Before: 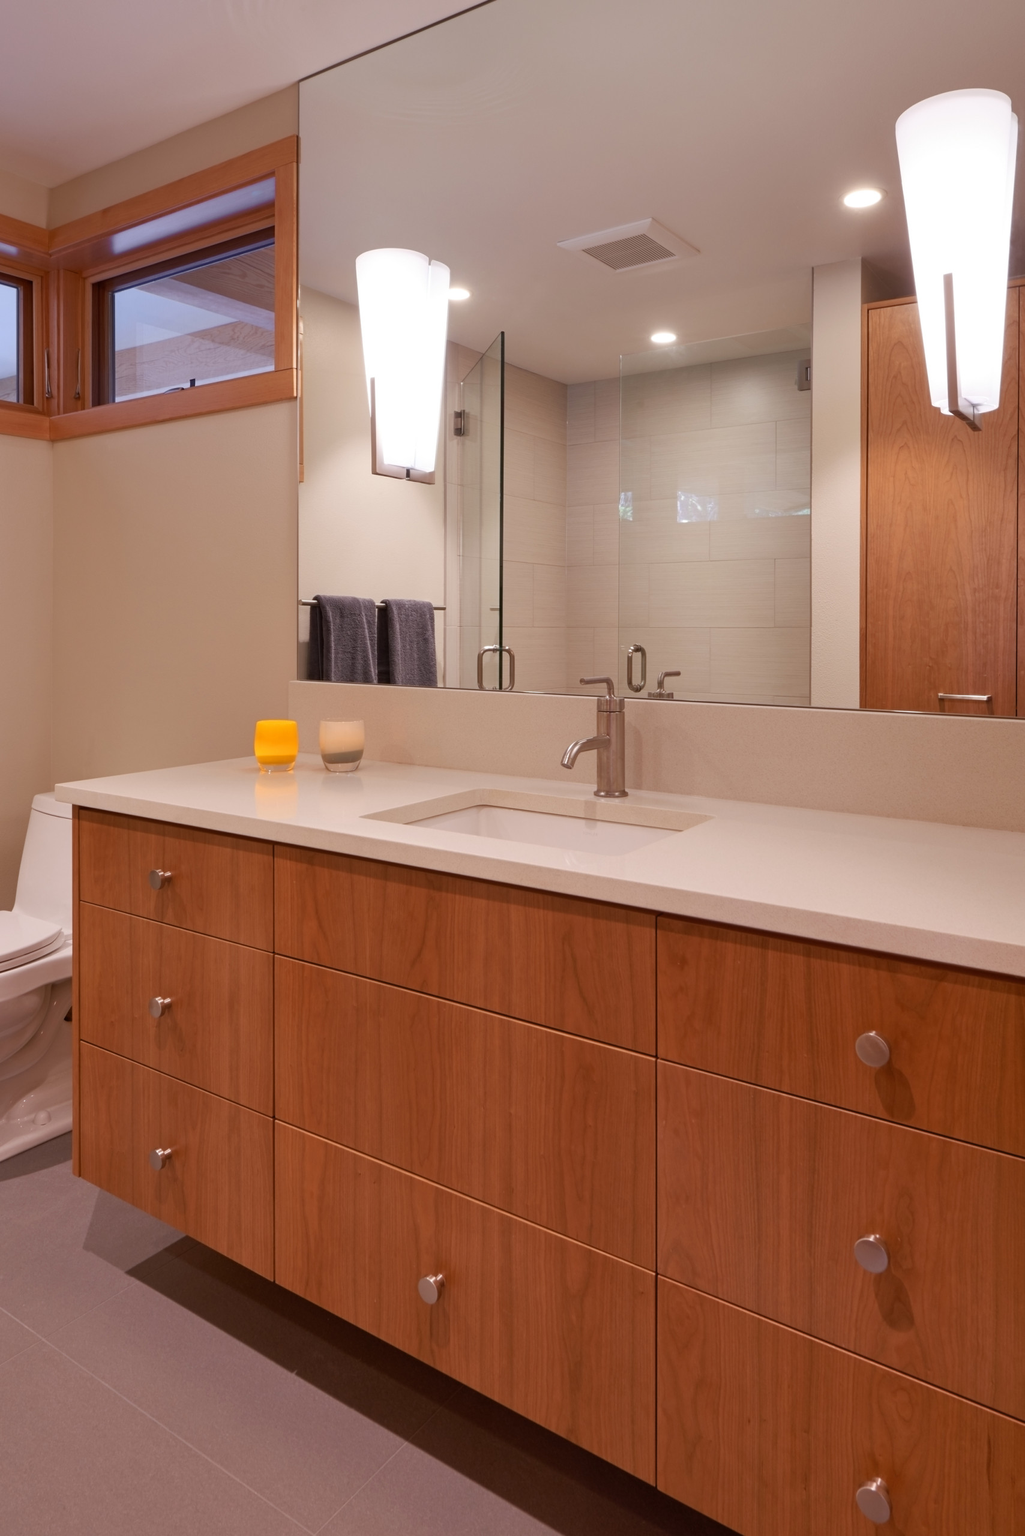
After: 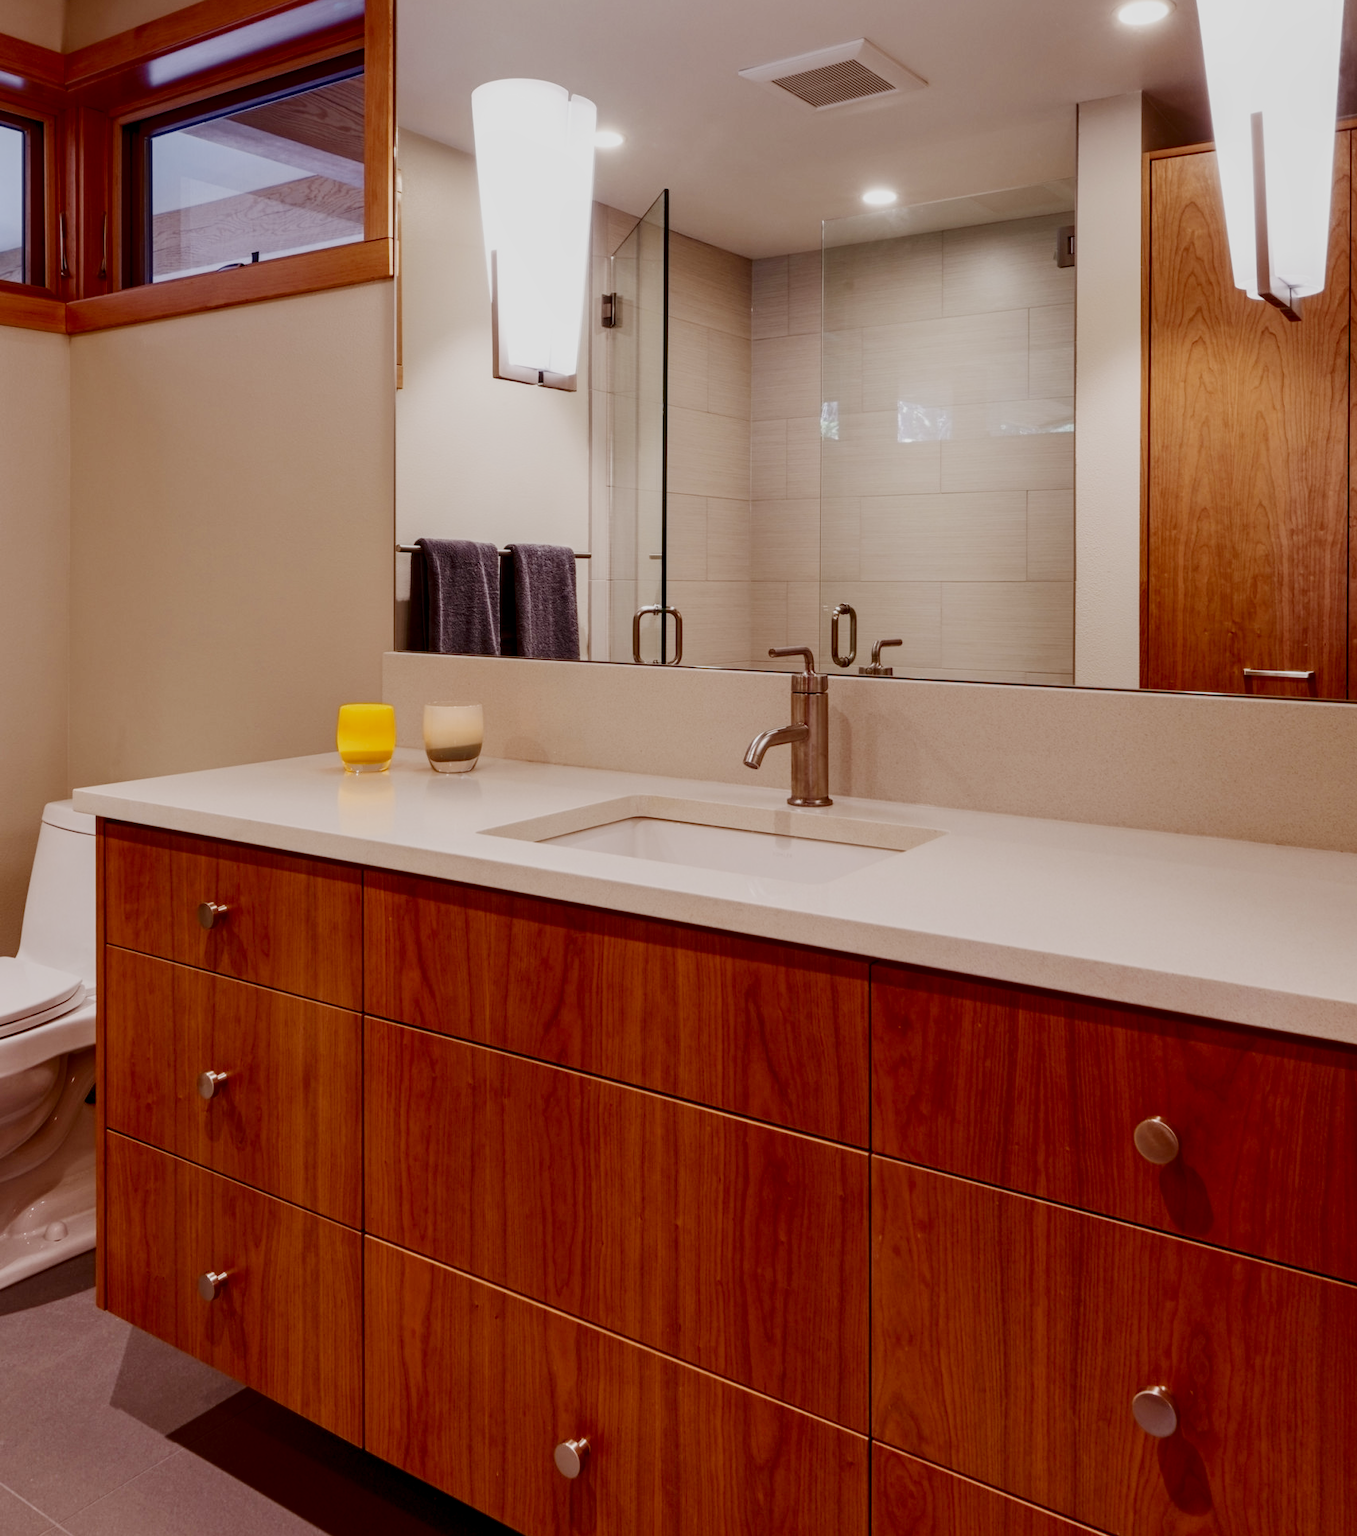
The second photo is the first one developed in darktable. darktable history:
exposure: exposure 0.299 EV, compensate highlight preservation false
contrast brightness saturation: contrast 0.218, brightness -0.187, saturation 0.244
crop and rotate: top 12.332%, bottom 12.219%
filmic rgb: black relative exposure -7.17 EV, white relative exposure 5.36 EV, threshold 2.97 EV, hardness 3.02, preserve chrominance no, color science v5 (2021), contrast in shadows safe, contrast in highlights safe, enable highlight reconstruction true
local contrast: on, module defaults
